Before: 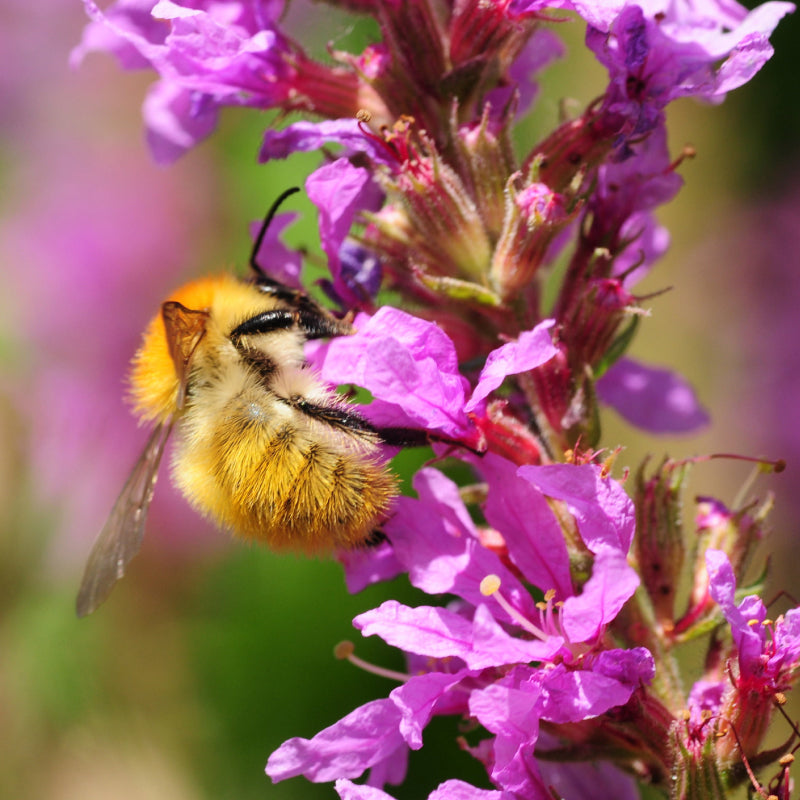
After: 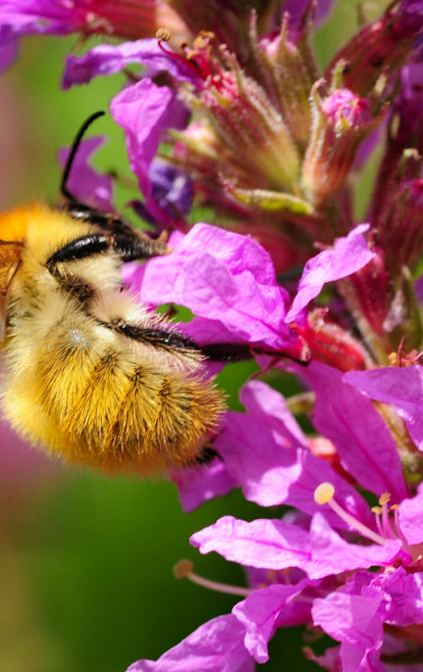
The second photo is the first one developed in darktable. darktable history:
crop and rotate: angle 0.02°, left 24.353%, top 13.219%, right 26.156%, bottom 8.224%
rotate and perspective: rotation -4.25°, automatic cropping off
haze removal: compatibility mode true, adaptive false
